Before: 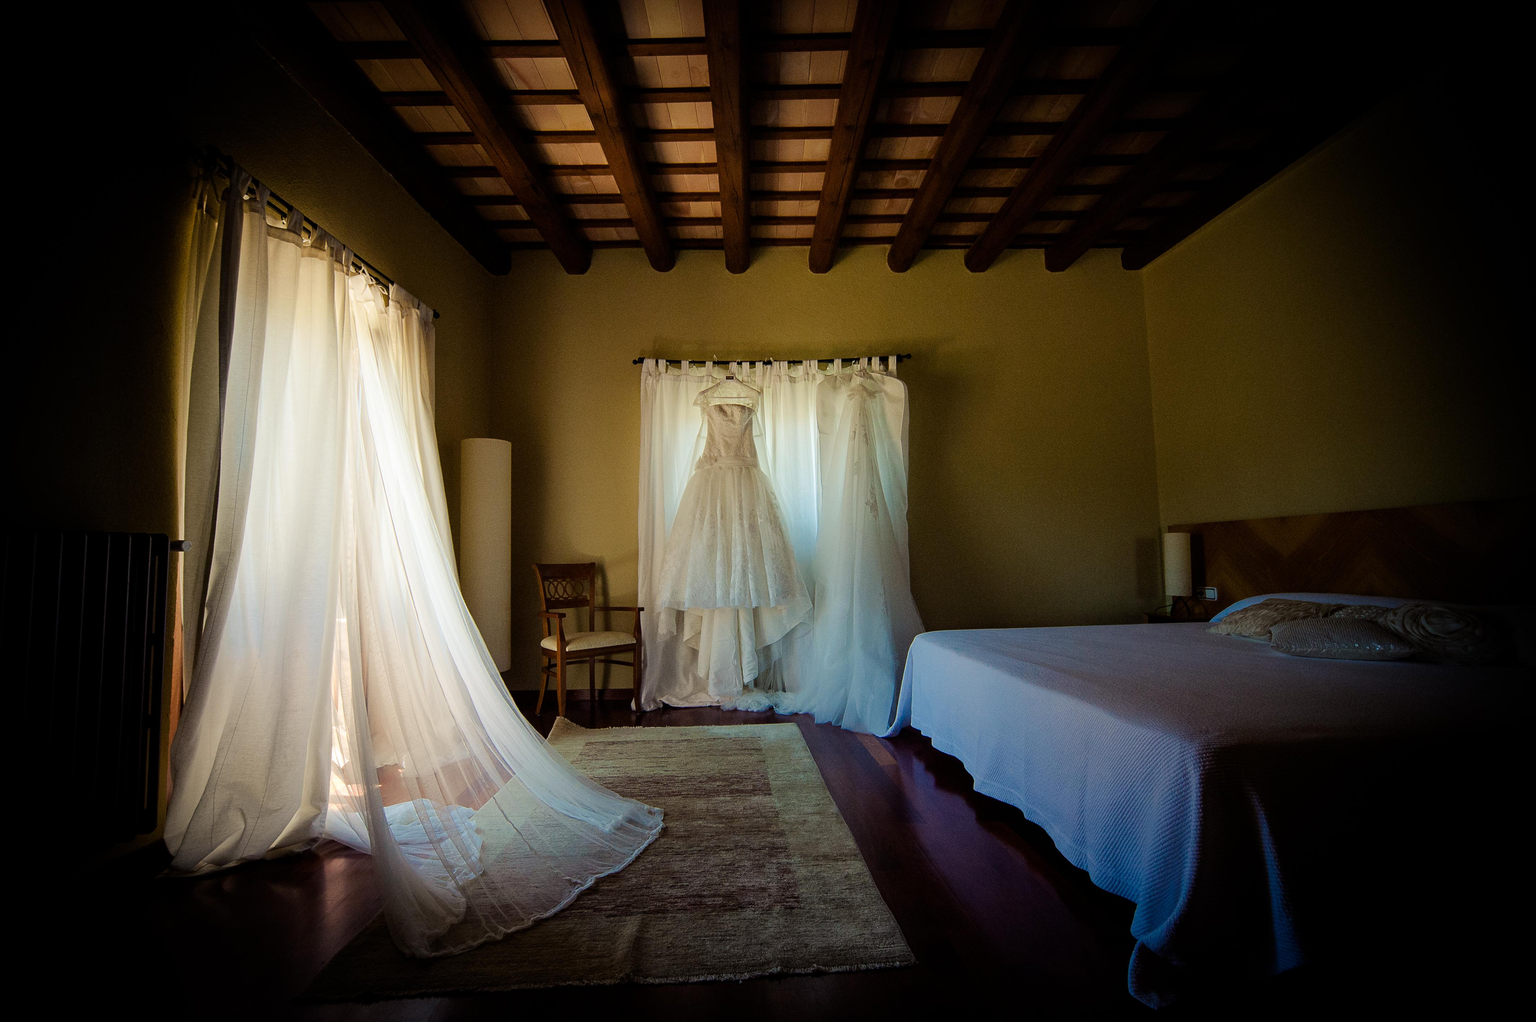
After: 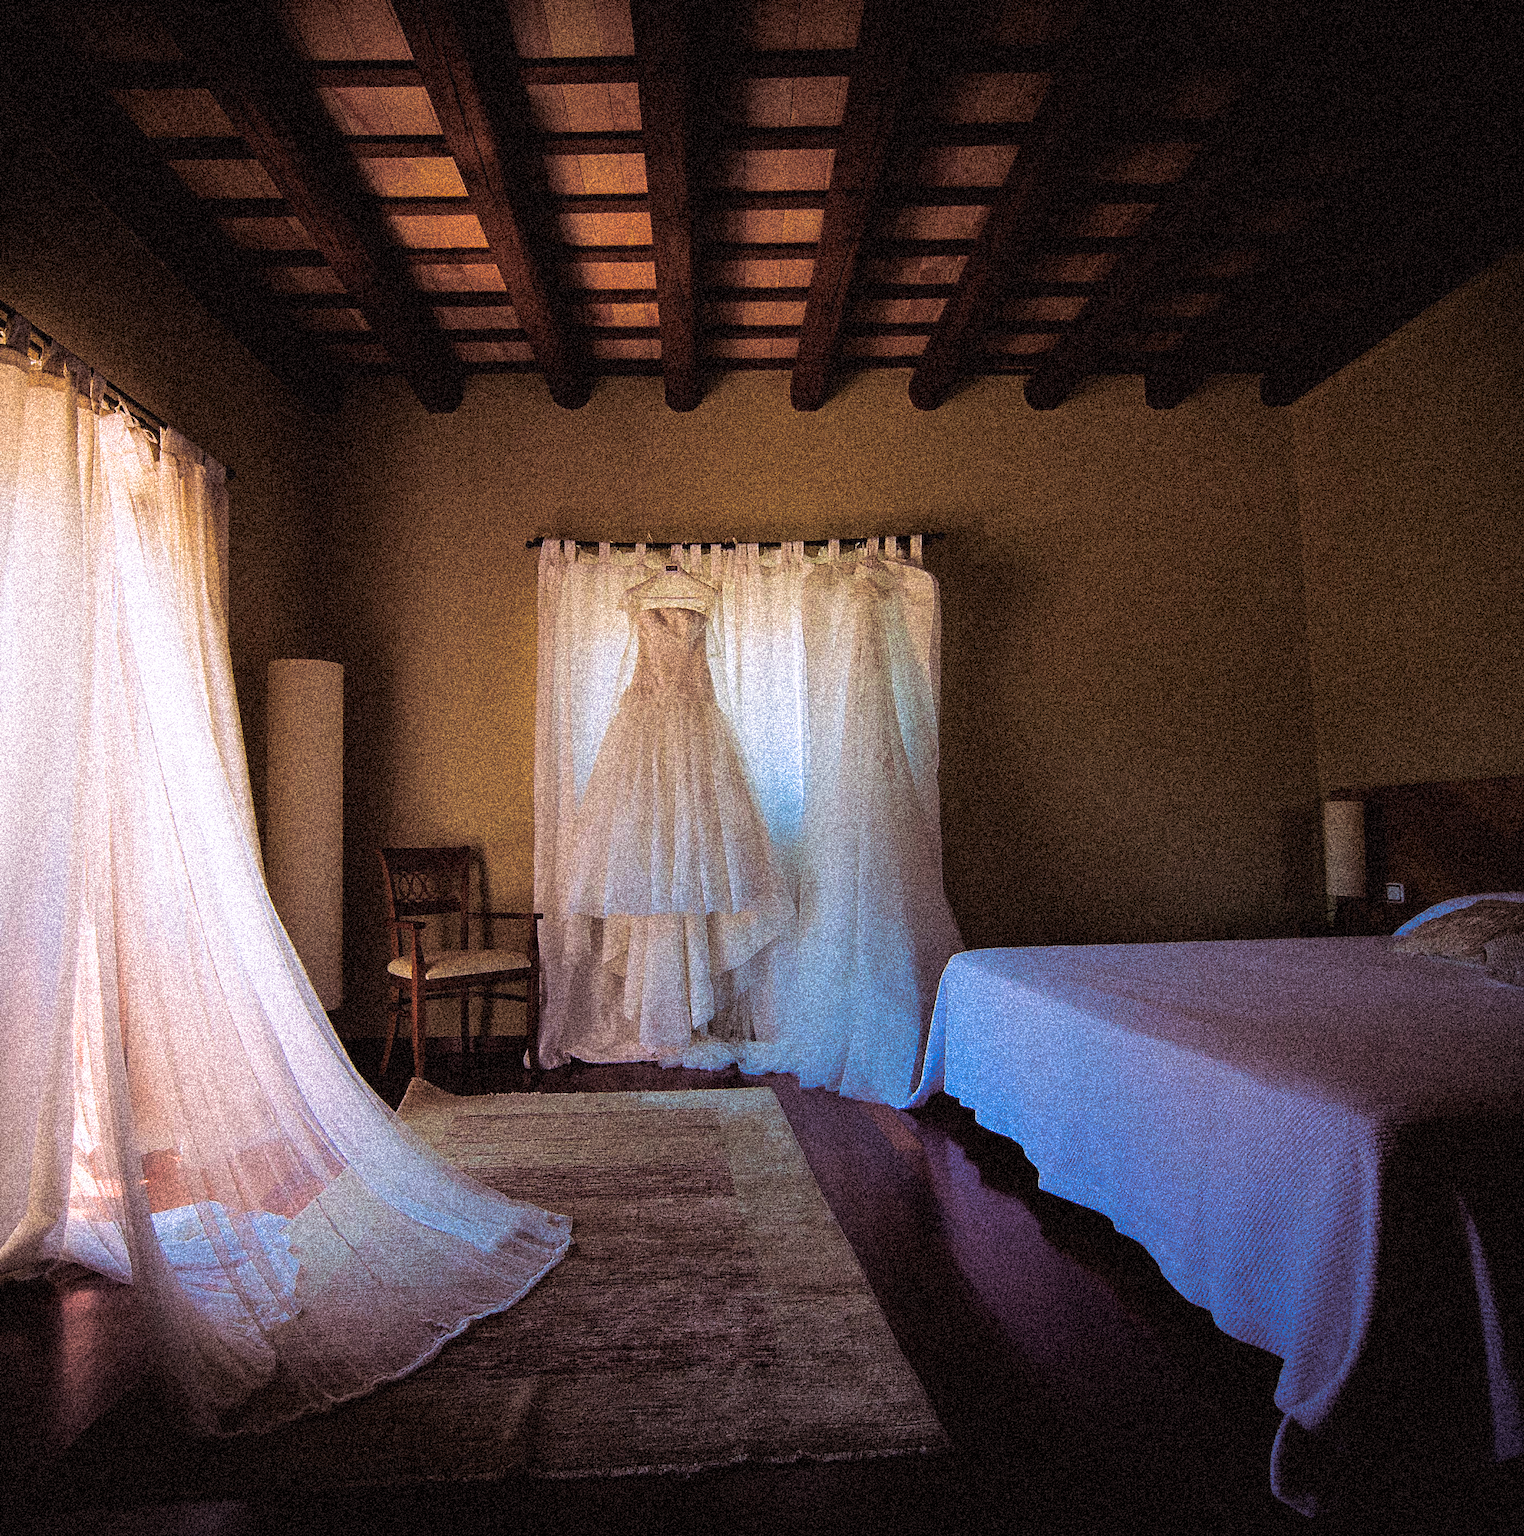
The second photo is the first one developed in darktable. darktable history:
contrast brightness saturation: saturation 0.5
crop and rotate: left 18.442%, right 15.508%
grain: coarseness 3.75 ISO, strength 100%, mid-tones bias 0%
split-toning: shadows › saturation 0.24, highlights › hue 54°, highlights › saturation 0.24
white balance: red 1.066, blue 1.119
